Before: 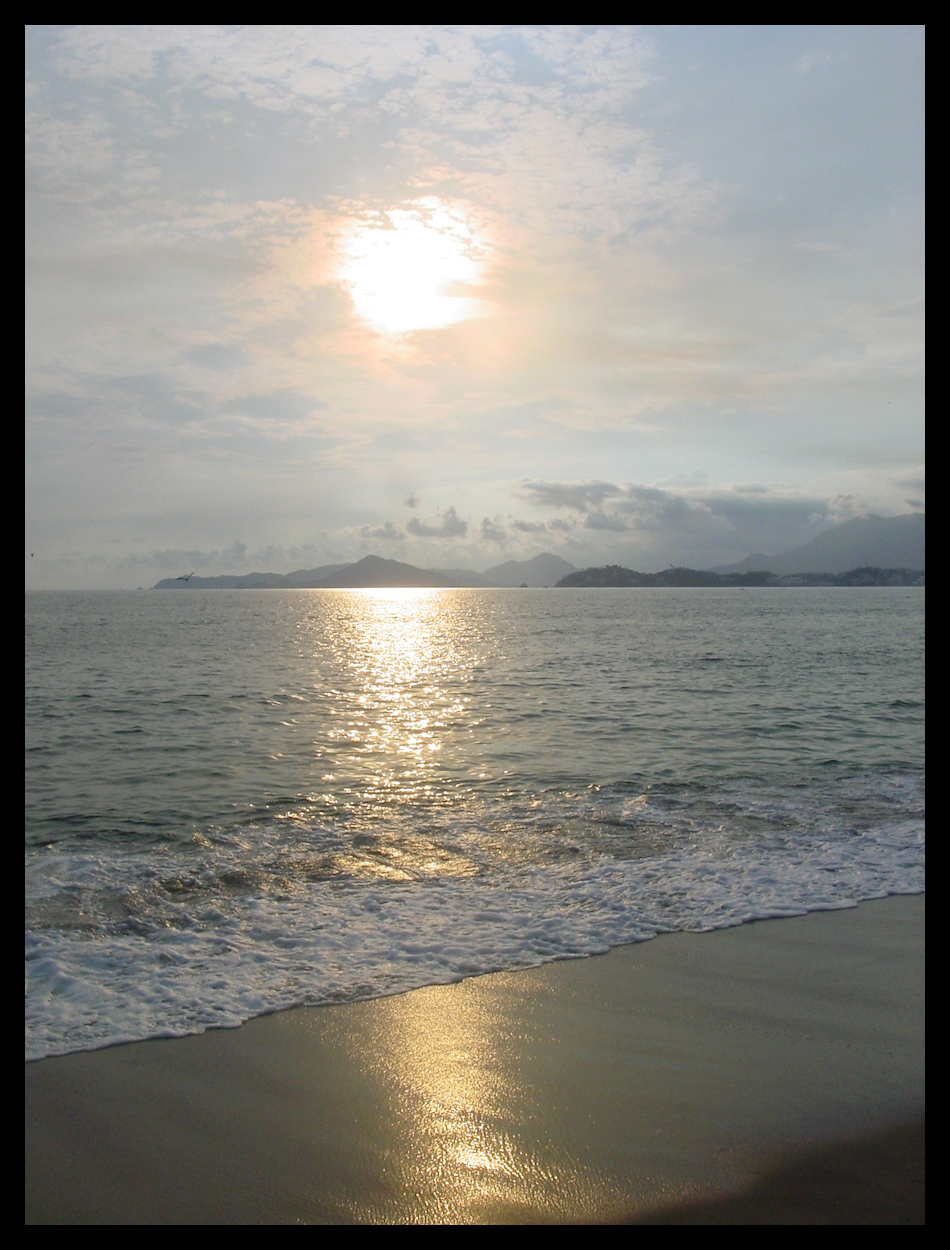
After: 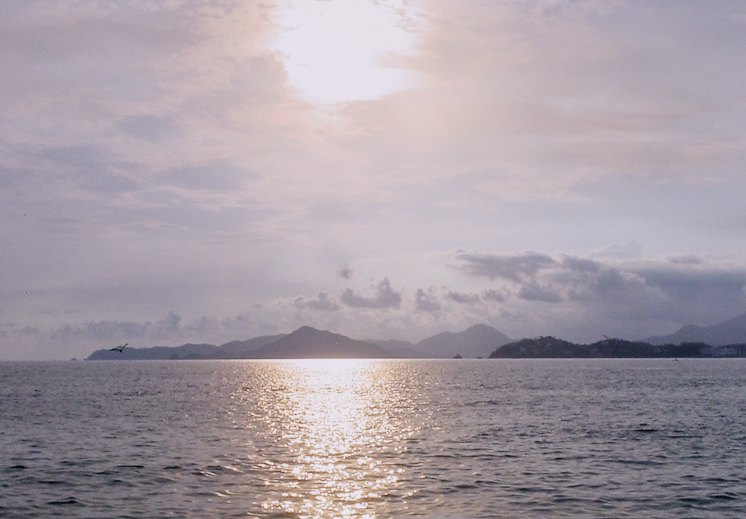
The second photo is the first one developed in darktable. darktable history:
tone equalizer: -8 EV 0.25 EV, -7 EV 0.417 EV, -6 EV 0.417 EV, -5 EV 0.25 EV, -3 EV -0.25 EV, -2 EV -0.417 EV, -1 EV -0.417 EV, +0 EV -0.25 EV, edges refinement/feathering 500, mask exposure compensation -1.57 EV, preserve details guided filter
white balance: red 1.066, blue 1.119
sigmoid: contrast 1.7, skew -0.2, preserve hue 0%, red attenuation 0.1, red rotation 0.035, green attenuation 0.1, green rotation -0.017, blue attenuation 0.15, blue rotation -0.052, base primaries Rec2020
crop: left 7.036%, top 18.398%, right 14.379%, bottom 40.043%
local contrast: detail 130%
